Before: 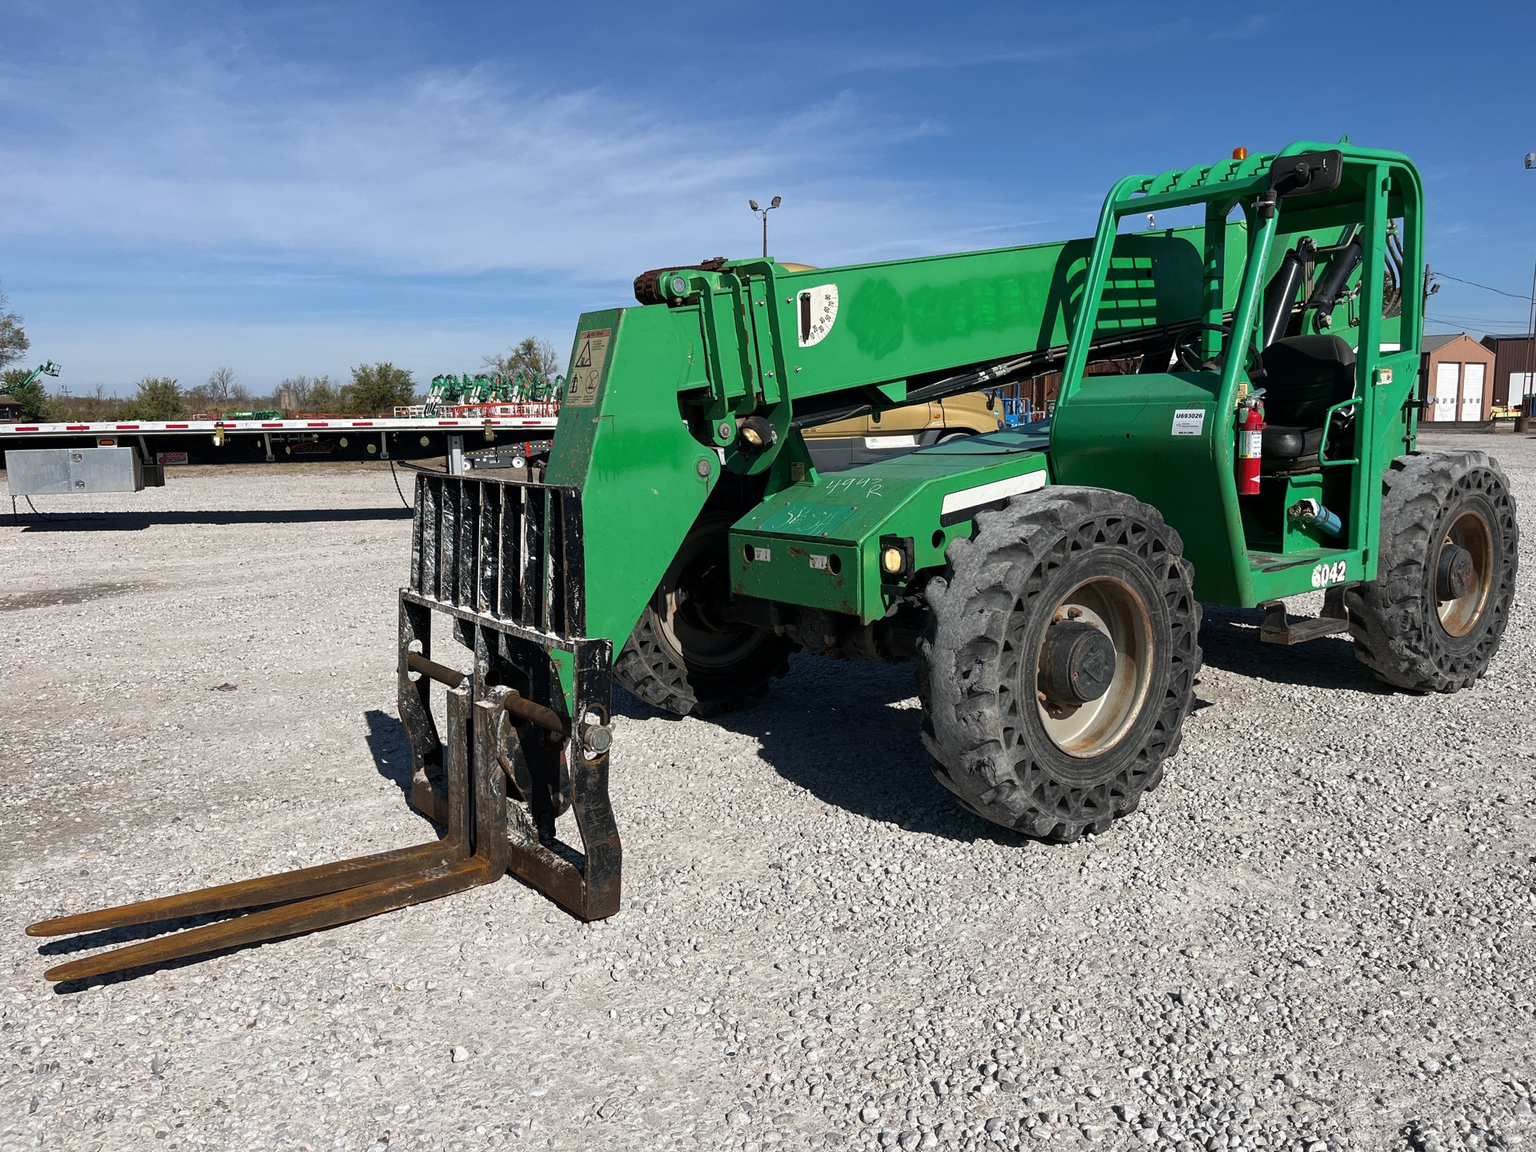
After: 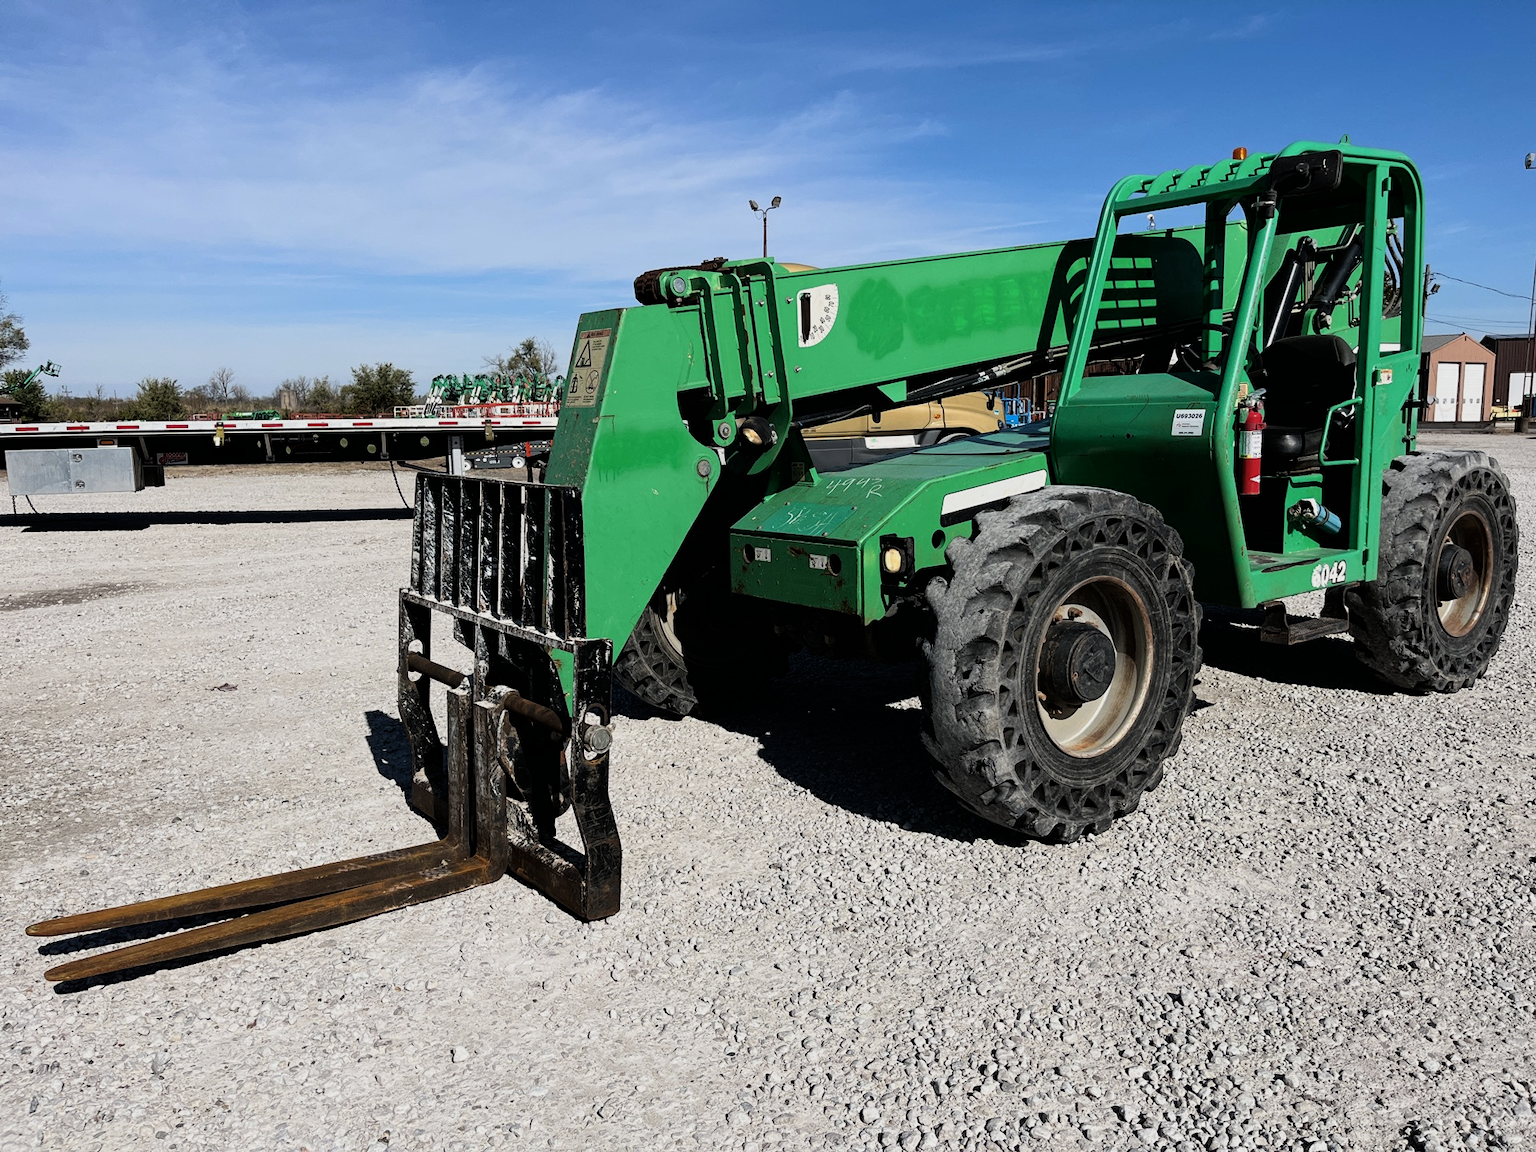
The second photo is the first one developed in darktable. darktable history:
filmic rgb: black relative exposure -8.03 EV, white relative exposure 4.01 EV, hardness 4.19, contrast 1.359
color zones: curves: ch0 [(0.068, 0.464) (0.25, 0.5) (0.48, 0.508) (0.75, 0.536) (0.886, 0.476) (0.967, 0.456)]; ch1 [(0.066, 0.456) (0.25, 0.5) (0.616, 0.508) (0.746, 0.56) (0.934, 0.444)]
